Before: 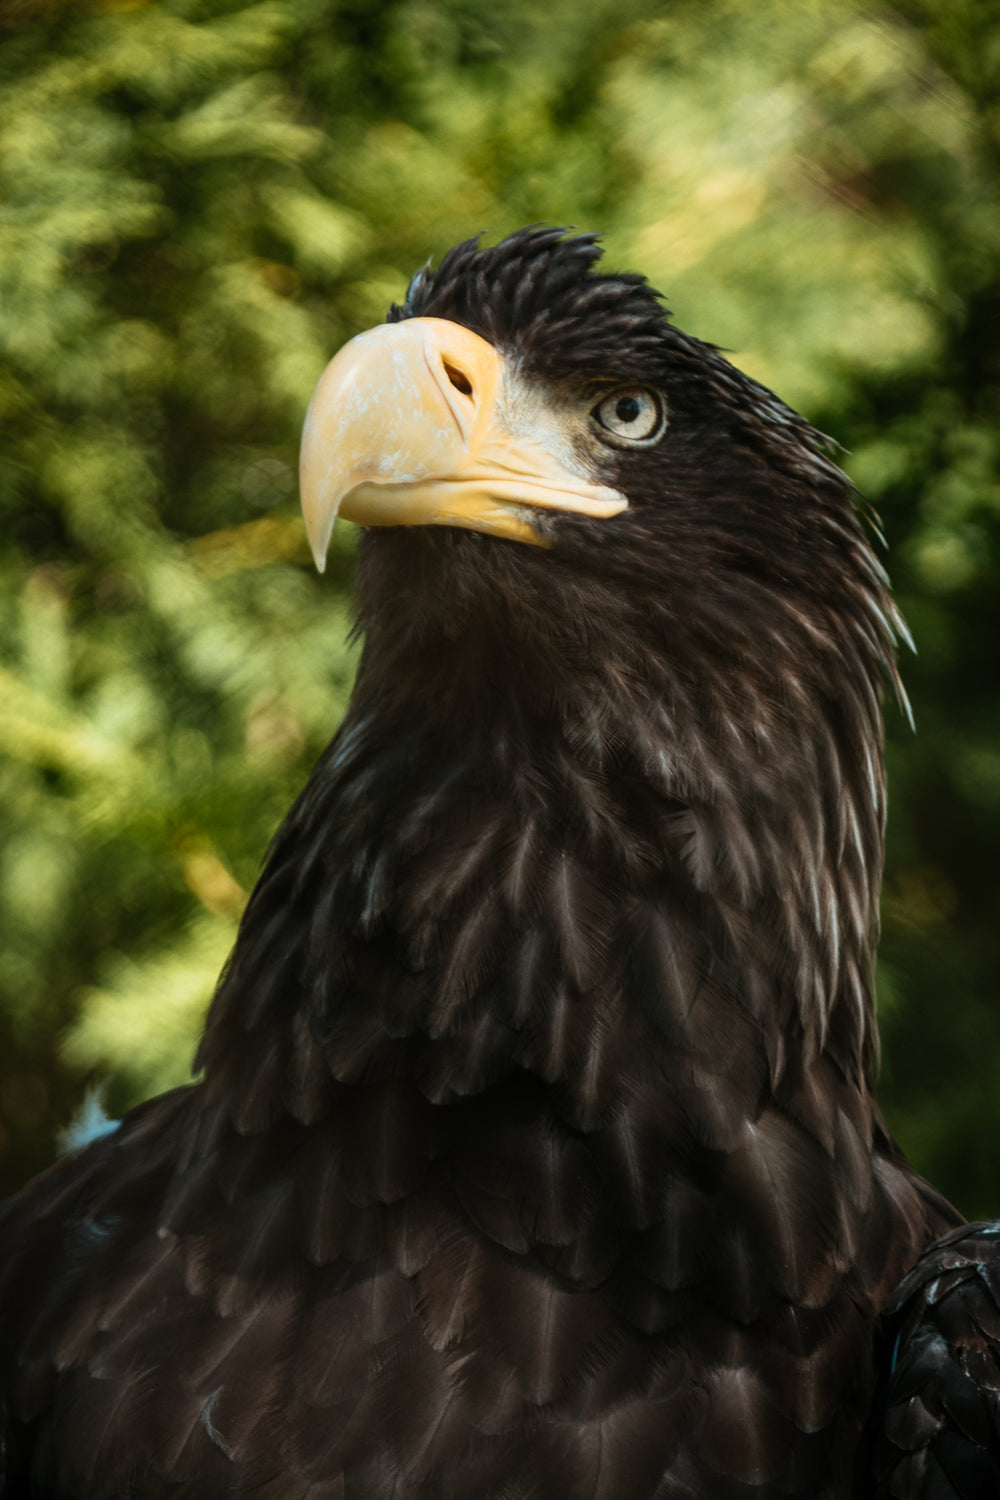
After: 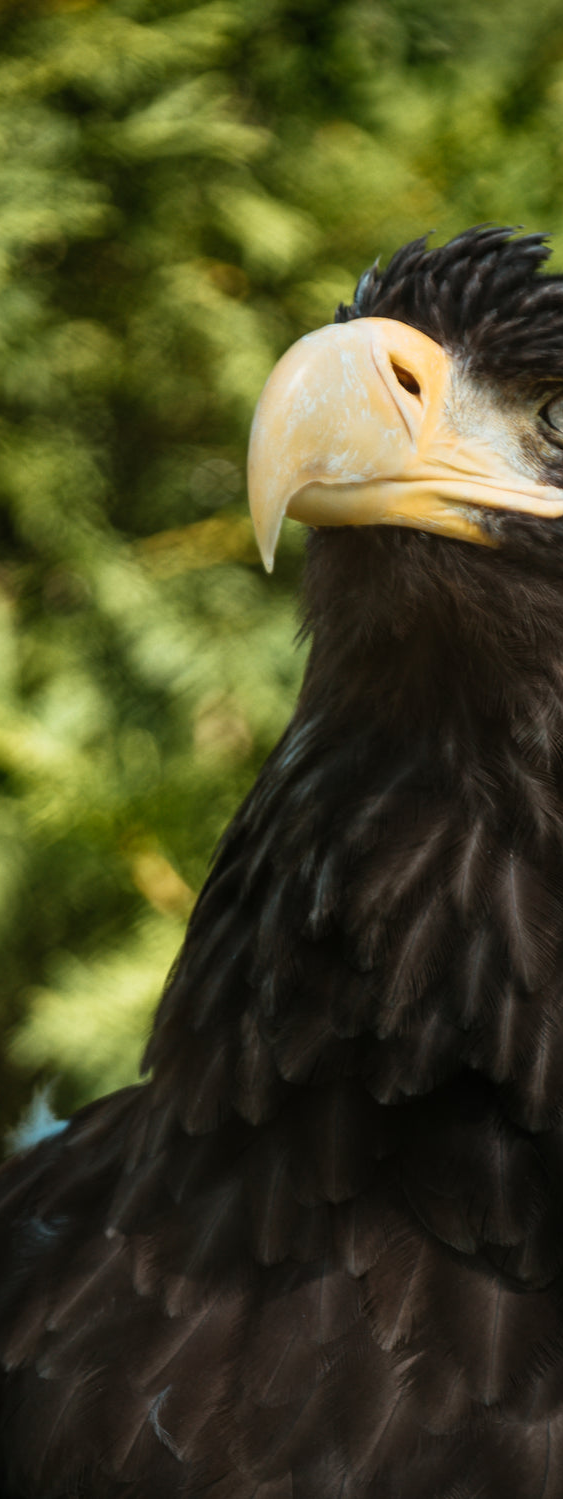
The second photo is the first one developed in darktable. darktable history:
crop: left 5.254%, right 38.434%
